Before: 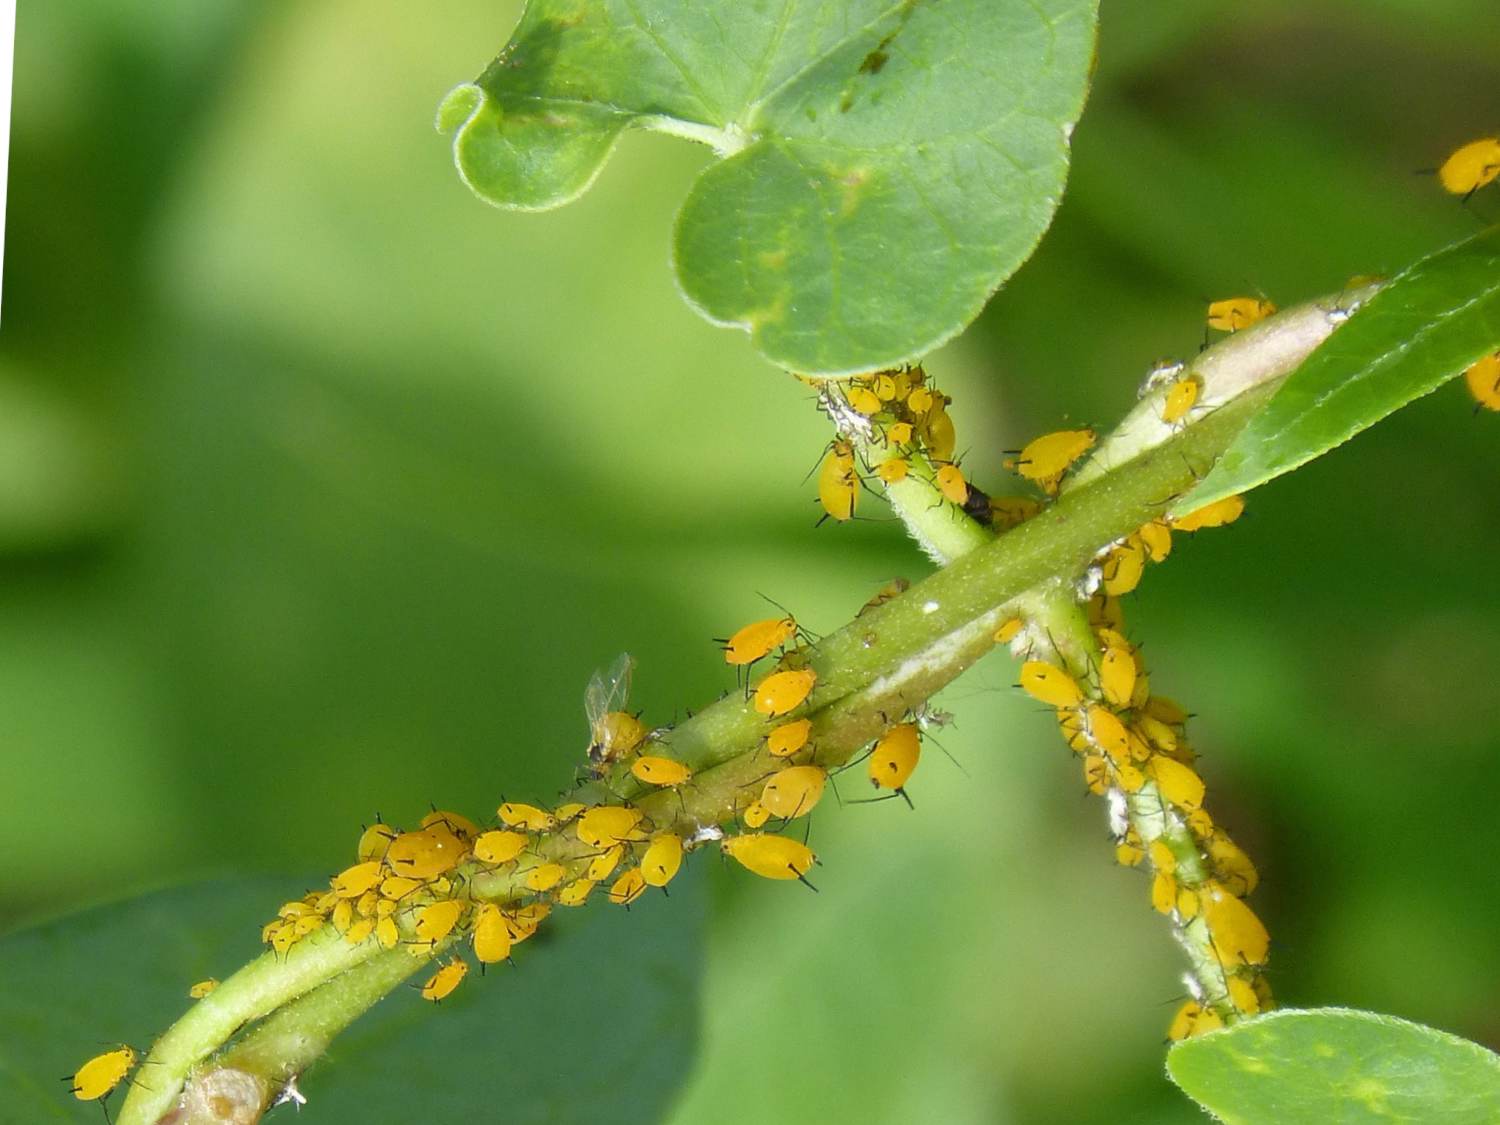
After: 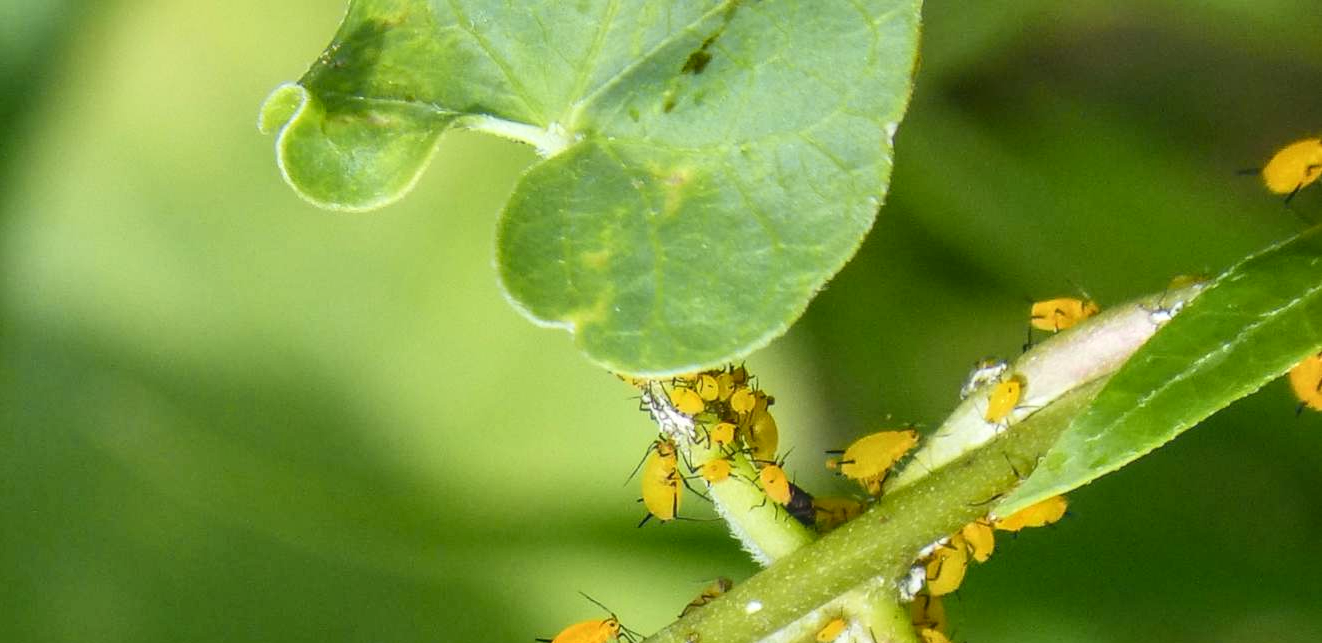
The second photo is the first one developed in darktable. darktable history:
local contrast: highlights 0%, shadows 0%, detail 133%
crop and rotate: left 11.812%, bottom 42.776%
tone curve: curves: ch0 [(0, 0.023) (0.217, 0.19) (0.754, 0.801) (1, 0.977)]; ch1 [(0, 0) (0.392, 0.398) (0.5, 0.5) (0.521, 0.528) (0.56, 0.577) (1, 1)]; ch2 [(0, 0) (0.5, 0.5) (0.579, 0.561) (0.65, 0.657) (1, 1)], color space Lab, independent channels, preserve colors none
white balance: emerald 1
